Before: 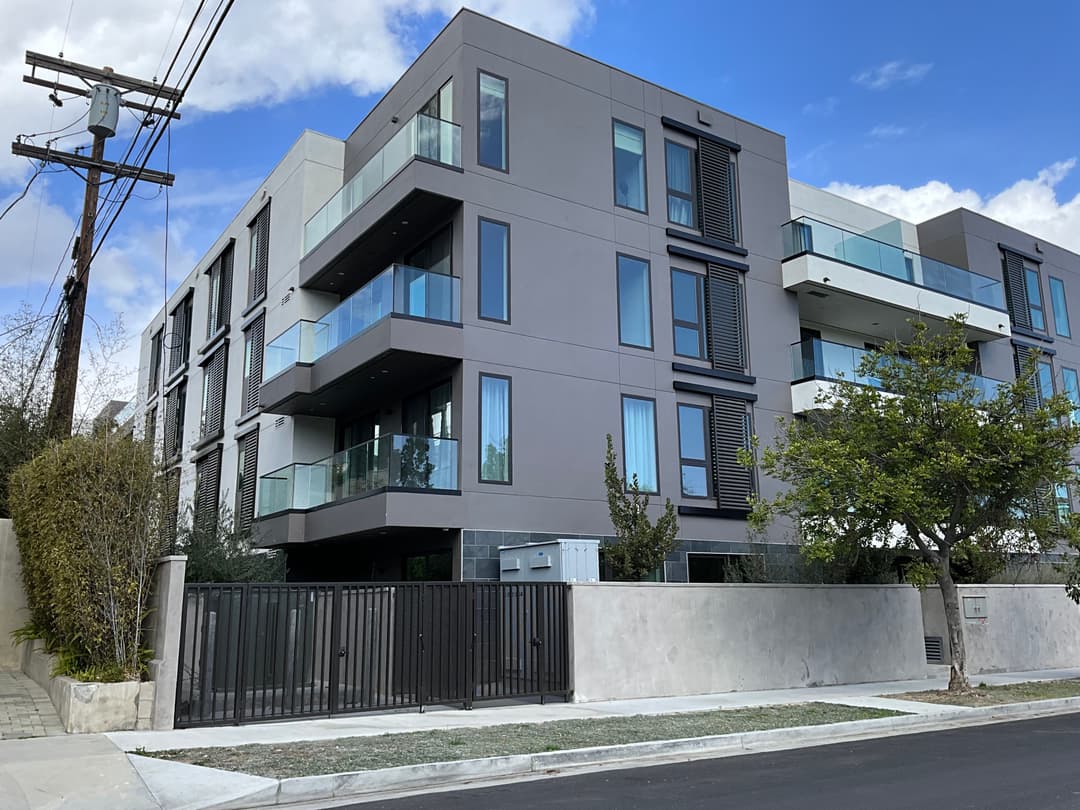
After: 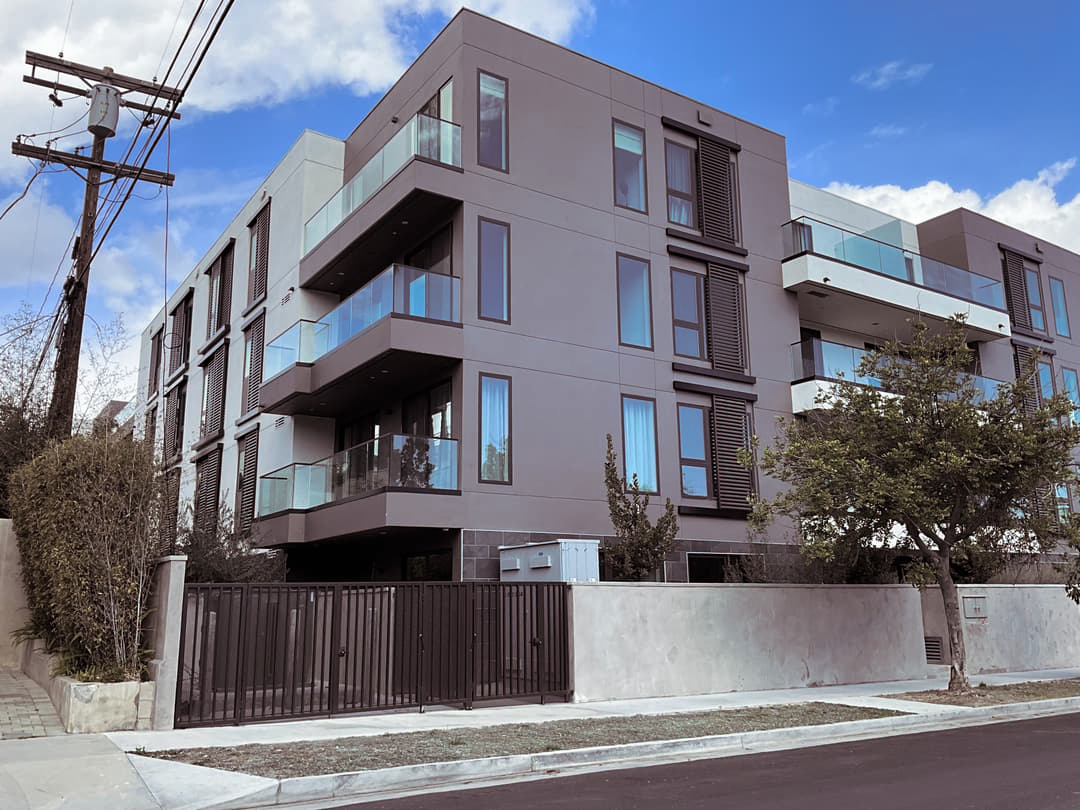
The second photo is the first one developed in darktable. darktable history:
split-toning: shadows › saturation 0.24, highlights › hue 54°, highlights › saturation 0.24
